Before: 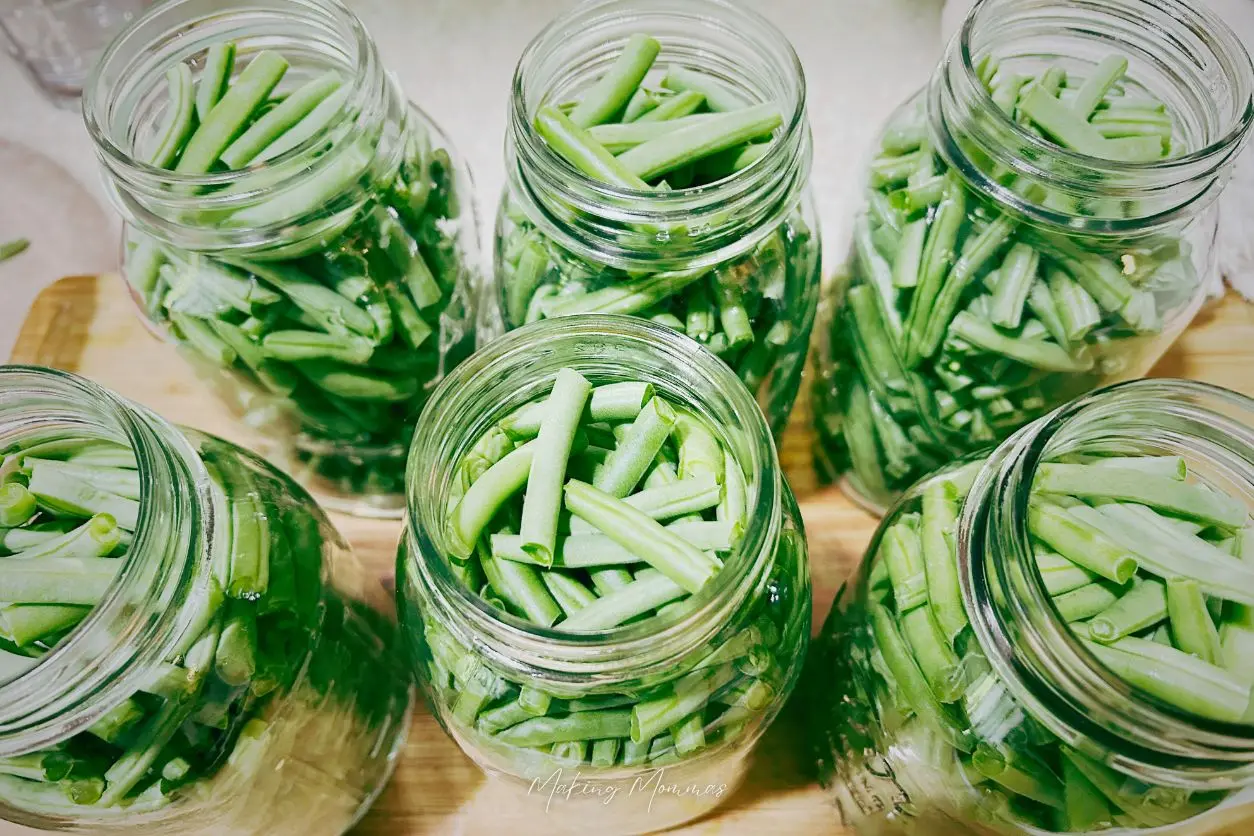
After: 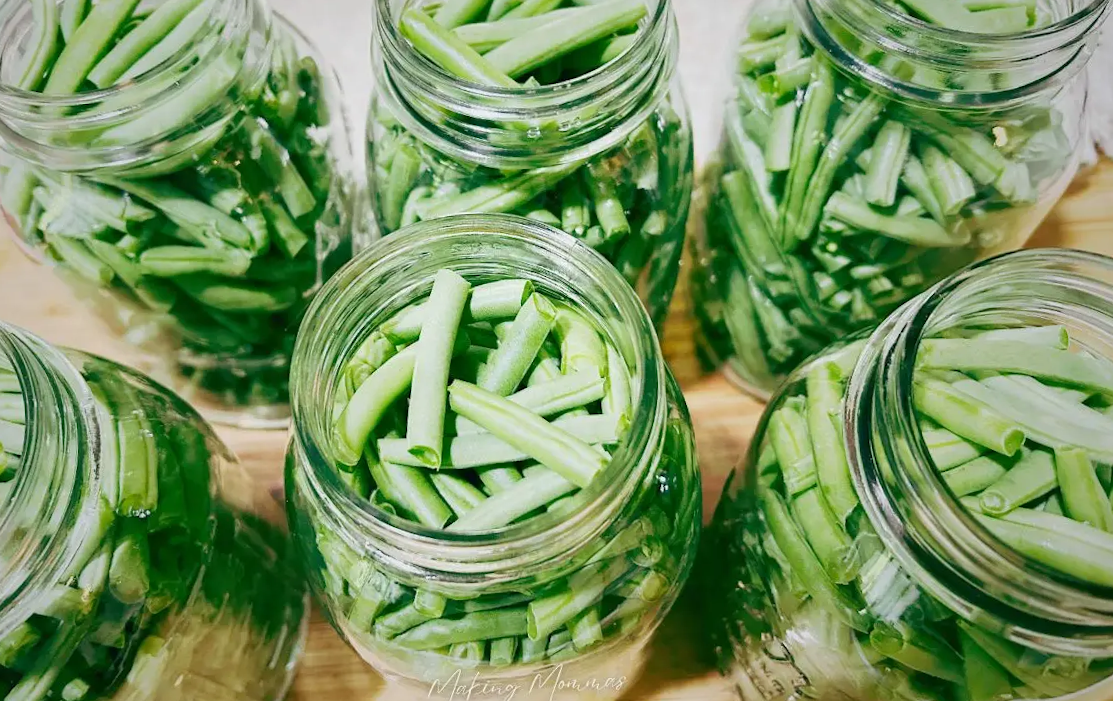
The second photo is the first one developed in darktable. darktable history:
crop and rotate: left 8.262%, top 9.226%
rotate and perspective: rotation -3°, crop left 0.031, crop right 0.968, crop top 0.07, crop bottom 0.93
